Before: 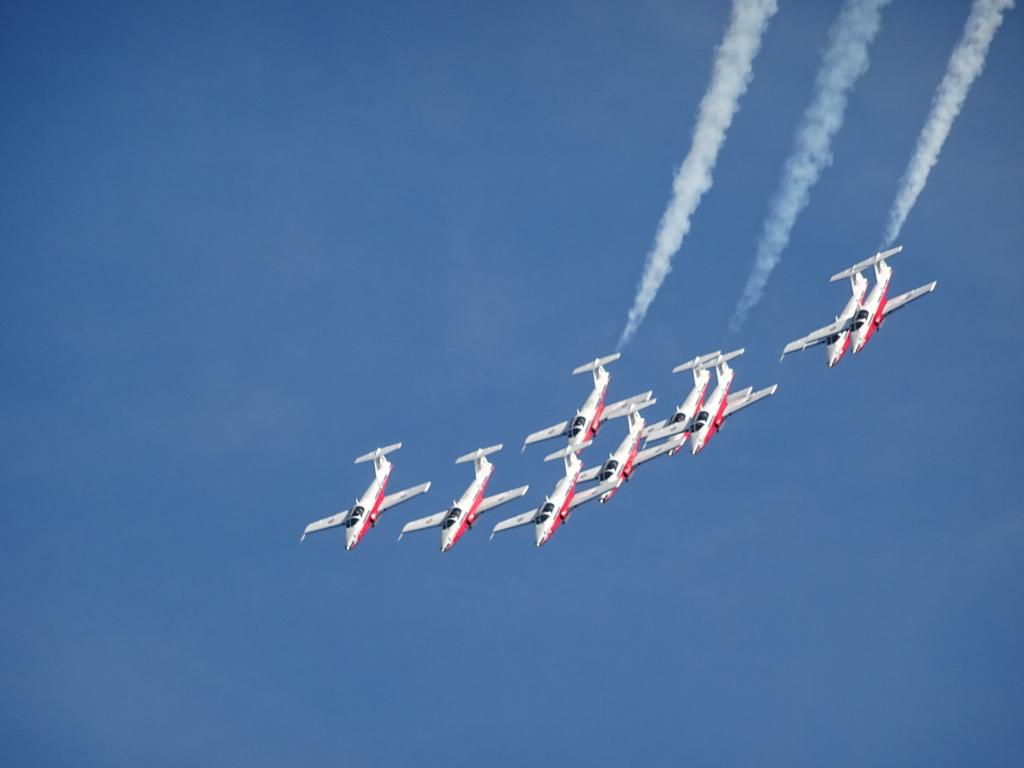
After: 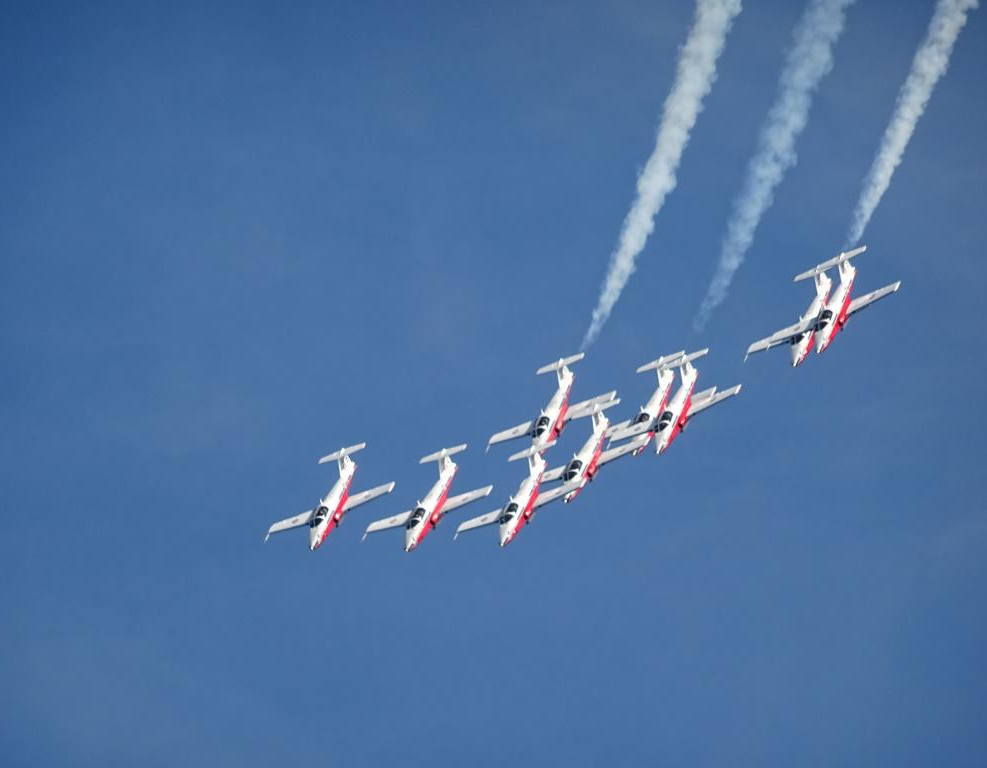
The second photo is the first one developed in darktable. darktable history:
crop and rotate: left 3.538%
